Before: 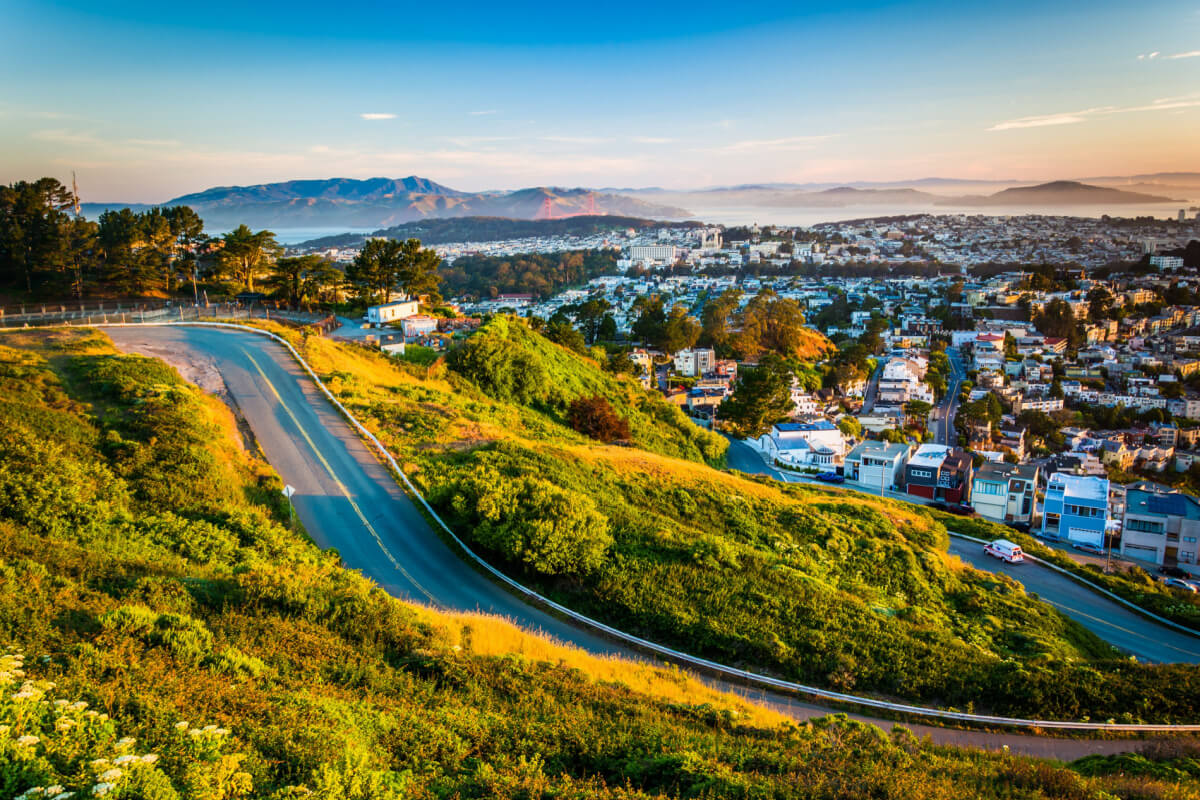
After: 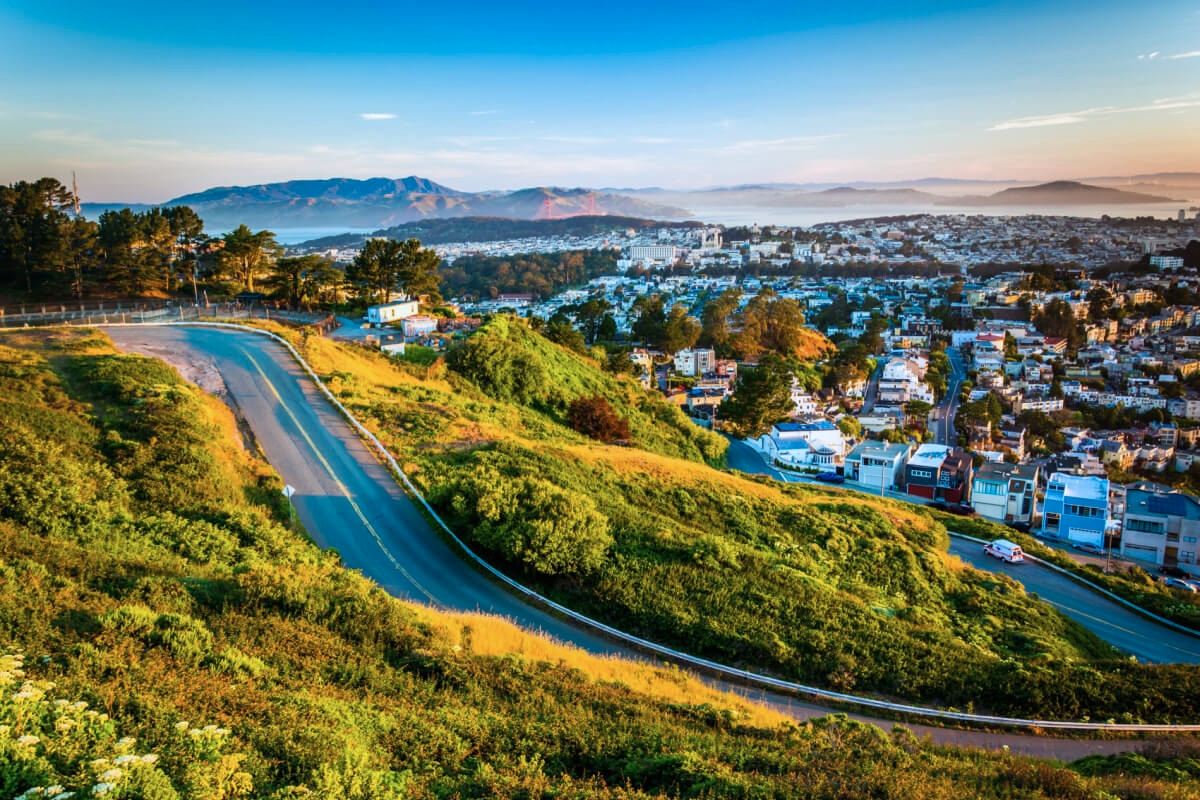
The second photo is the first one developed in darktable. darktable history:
color correction: highlights a* -4.13, highlights b* -10.7
